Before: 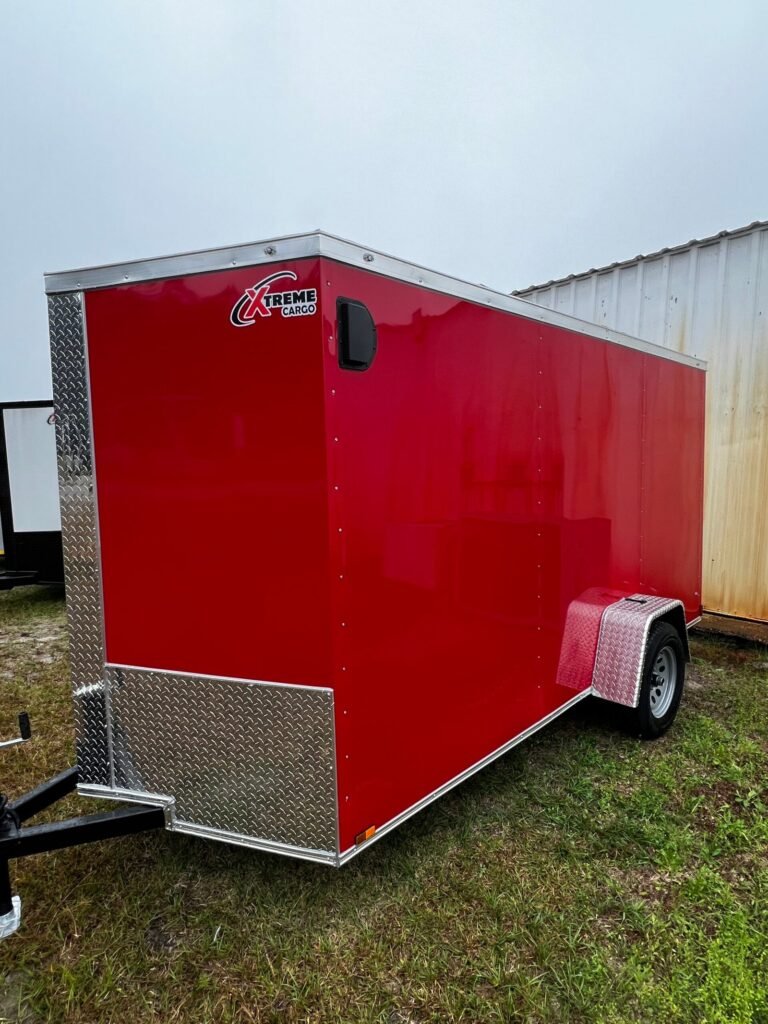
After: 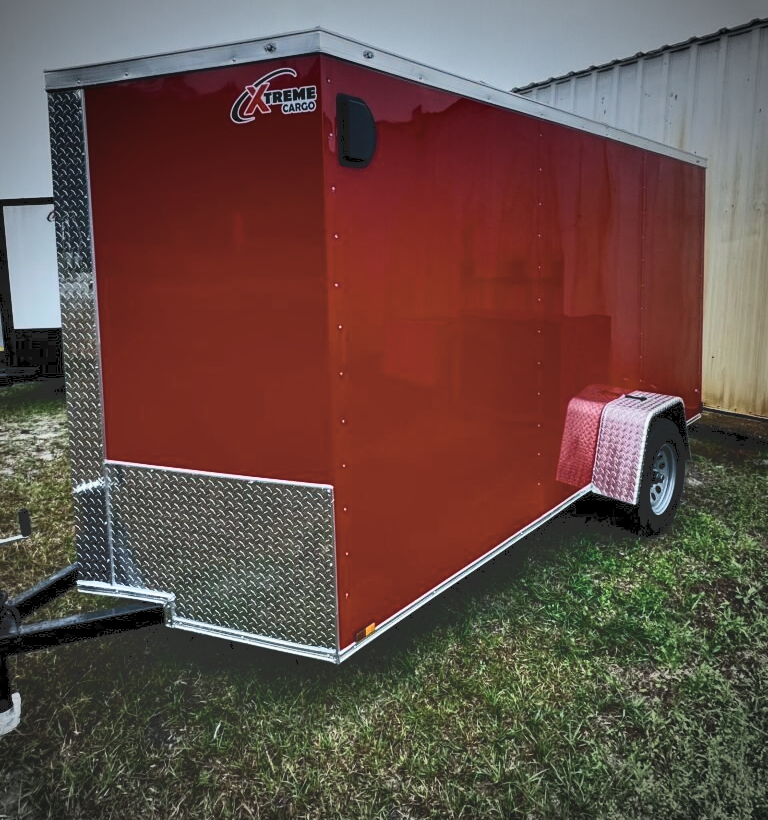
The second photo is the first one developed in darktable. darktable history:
crop and rotate: top 19.915%
local contrast: highlights 132%, shadows 150%, detail 140%, midtone range 0.253
color balance rgb: shadows lift › chroma 7.316%, shadows lift › hue 246.26°, linear chroma grading › global chroma 22.975%, perceptual saturation grading › global saturation 0.058%, perceptual brilliance grading › highlights 5.891%, perceptual brilliance grading › mid-tones 16.973%, perceptual brilliance grading › shadows -5.148%
color zones: curves: ch1 [(0.113, 0.438) (0.75, 0.5)]; ch2 [(0.12, 0.526) (0.75, 0.5)]
tone equalizer: -8 EV -1.98 EV, -7 EV -1.99 EV, -6 EV -1.99 EV, -5 EV -2 EV, -4 EV -1.99 EV, -3 EV -1.99 EV, -2 EV -1.98 EV, -1 EV -1.61 EV, +0 EV -1.98 EV, mask exposure compensation -0.486 EV
shadows and highlights: radius 112.19, shadows 51.25, white point adjustment 9.06, highlights -3.64, soften with gaussian
tone curve: curves: ch0 [(0, 0) (0.003, 0.128) (0.011, 0.133) (0.025, 0.133) (0.044, 0.141) (0.069, 0.152) (0.1, 0.169) (0.136, 0.201) (0.177, 0.239) (0.224, 0.294) (0.277, 0.358) (0.335, 0.428) (0.399, 0.488) (0.468, 0.55) (0.543, 0.611) (0.623, 0.678) (0.709, 0.755) (0.801, 0.843) (0.898, 0.91) (1, 1)], color space Lab, independent channels, preserve colors none
vignetting: brightness -0.625, saturation -0.679, center (-0.031, -0.049), unbound false
